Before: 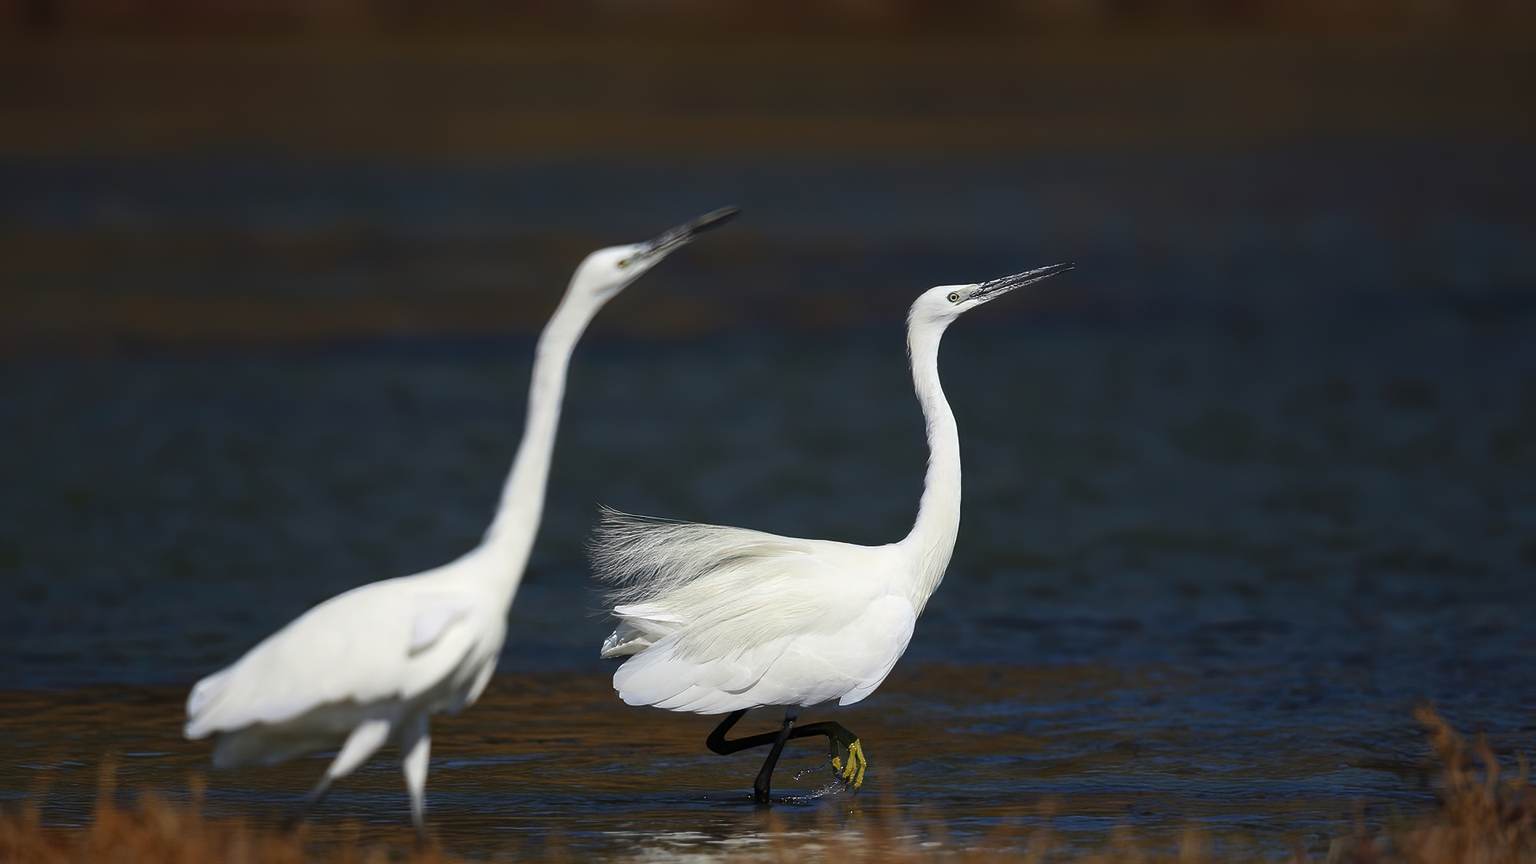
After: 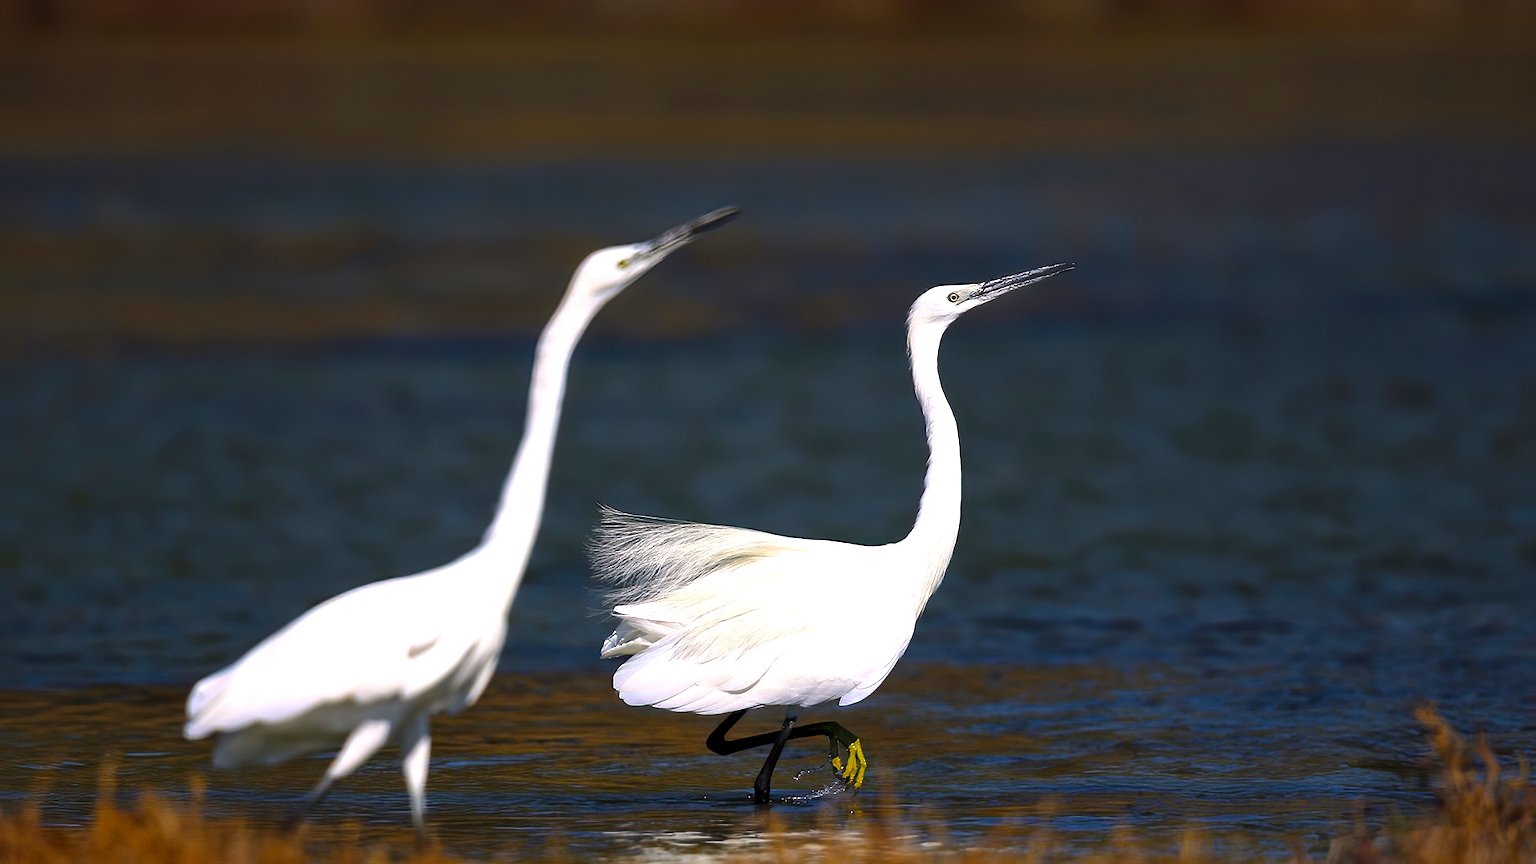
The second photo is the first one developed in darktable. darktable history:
local contrast: mode bilateral grid, contrast 20, coarseness 49, detail 130%, midtone range 0.2
color balance rgb: highlights gain › chroma 1.451%, highlights gain › hue 310.72°, perceptual saturation grading › global saturation 61.025%, perceptual saturation grading › highlights 19.637%, perceptual saturation grading › shadows -49.325%, perceptual brilliance grading › global brilliance 18.686%, global vibrance 20%
